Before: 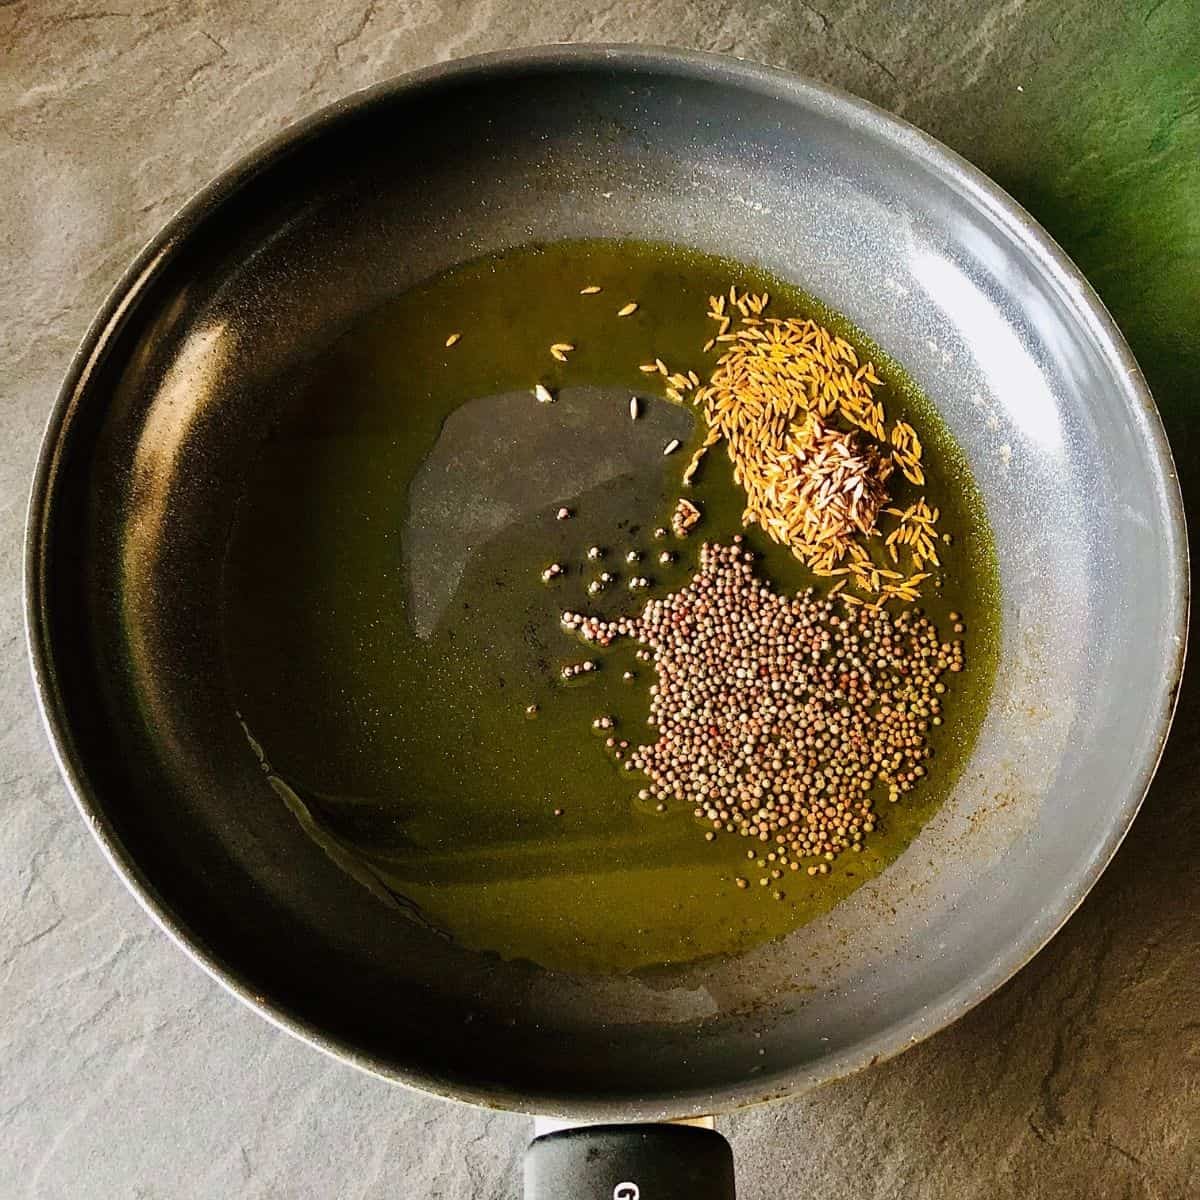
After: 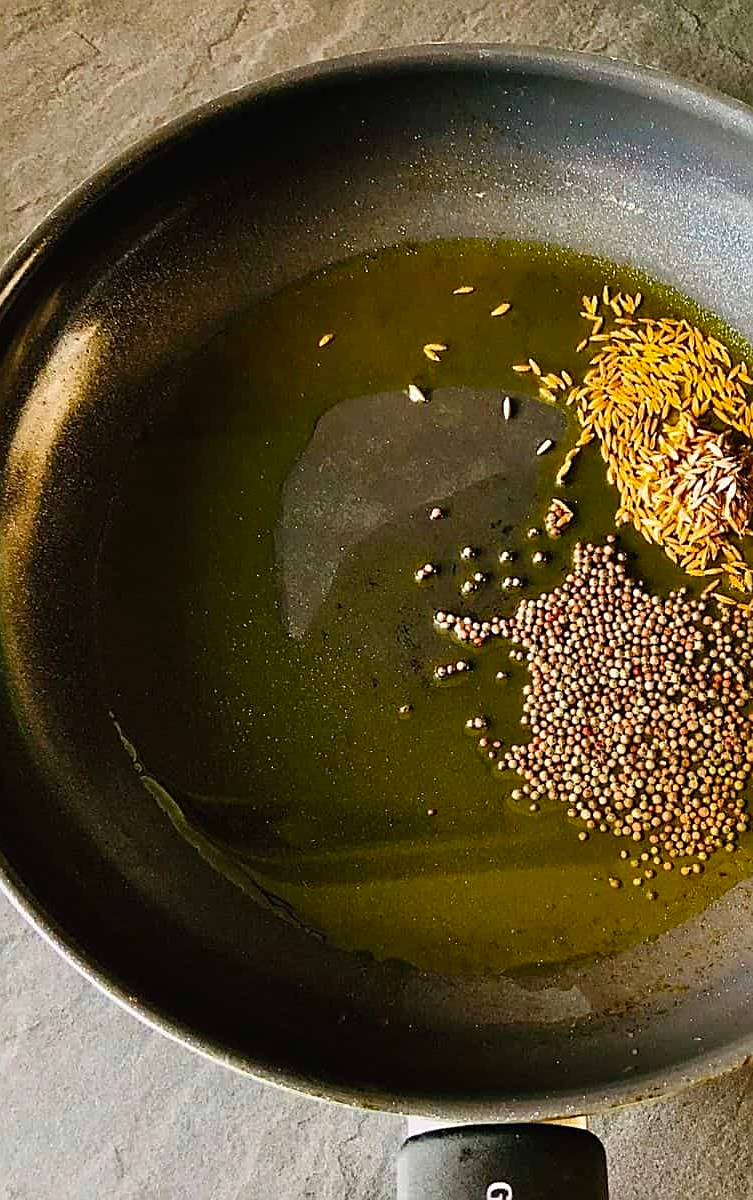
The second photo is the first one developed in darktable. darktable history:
color balance: output saturation 110%
sharpen: on, module defaults
crop: left 10.644%, right 26.528%
contrast brightness saturation: contrast -0.02, brightness -0.01, saturation 0.03
